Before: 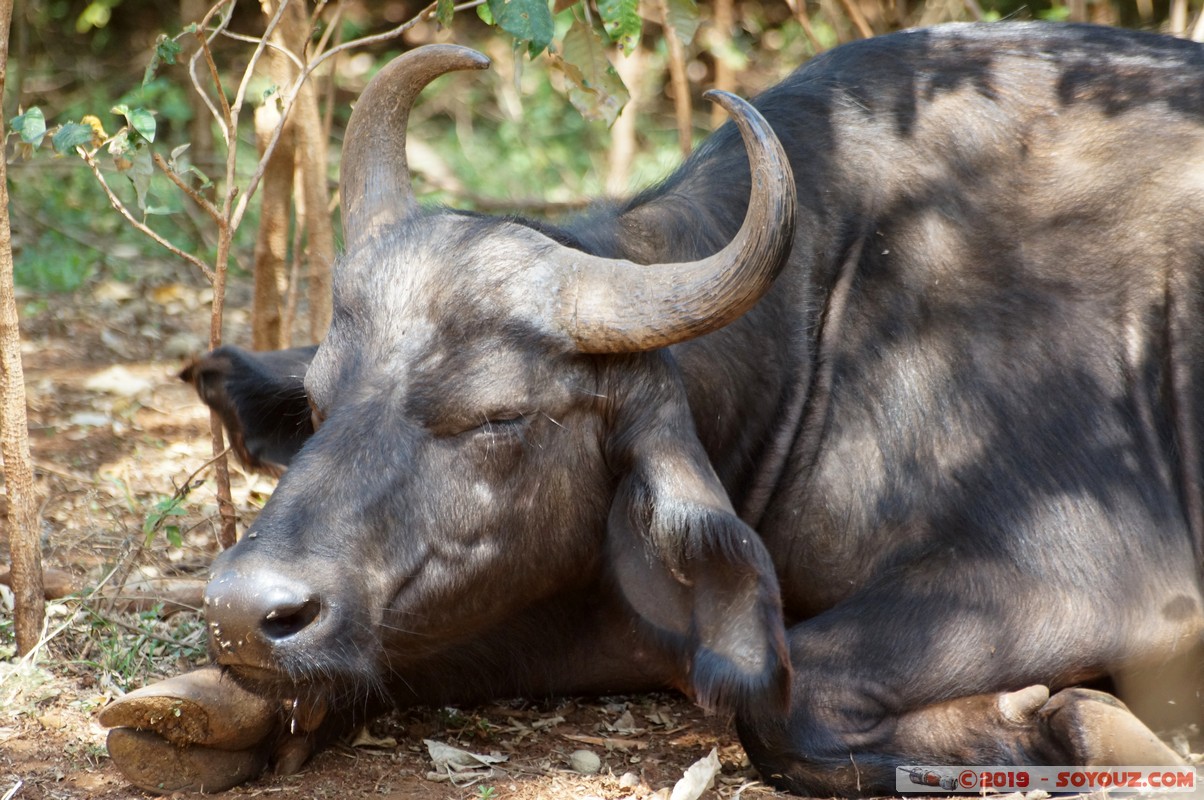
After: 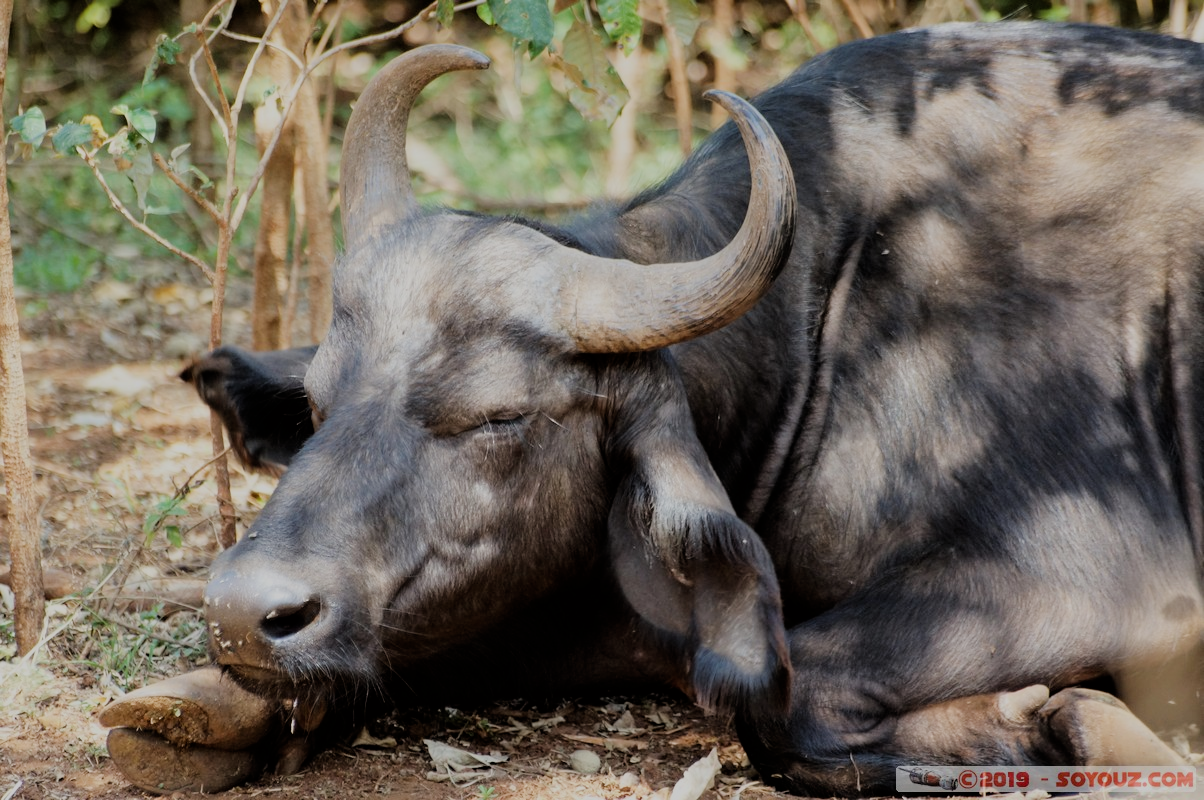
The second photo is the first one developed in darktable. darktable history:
filmic rgb: black relative exposure -6.06 EV, white relative exposure 6.95 EV, hardness 2.28, iterations of high-quality reconstruction 0
